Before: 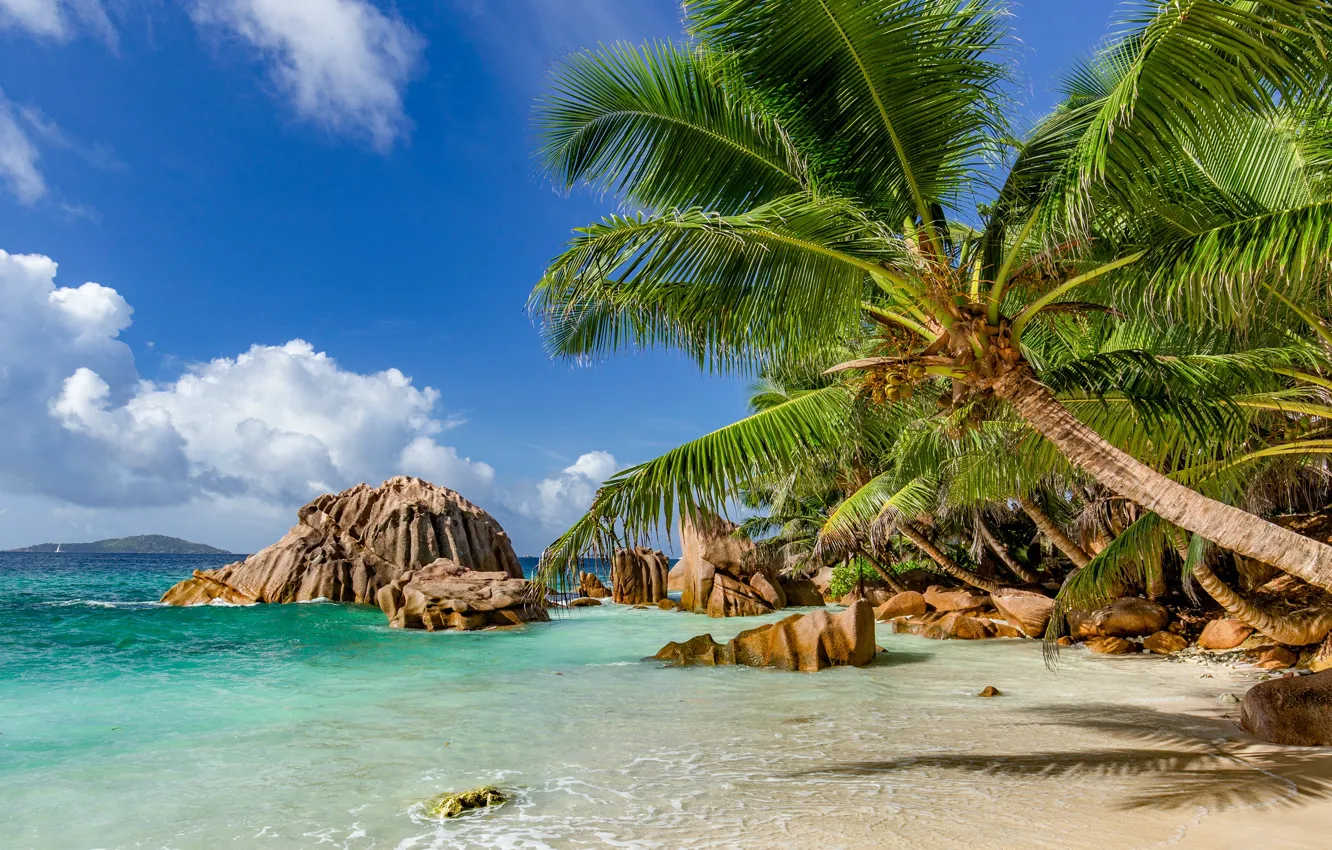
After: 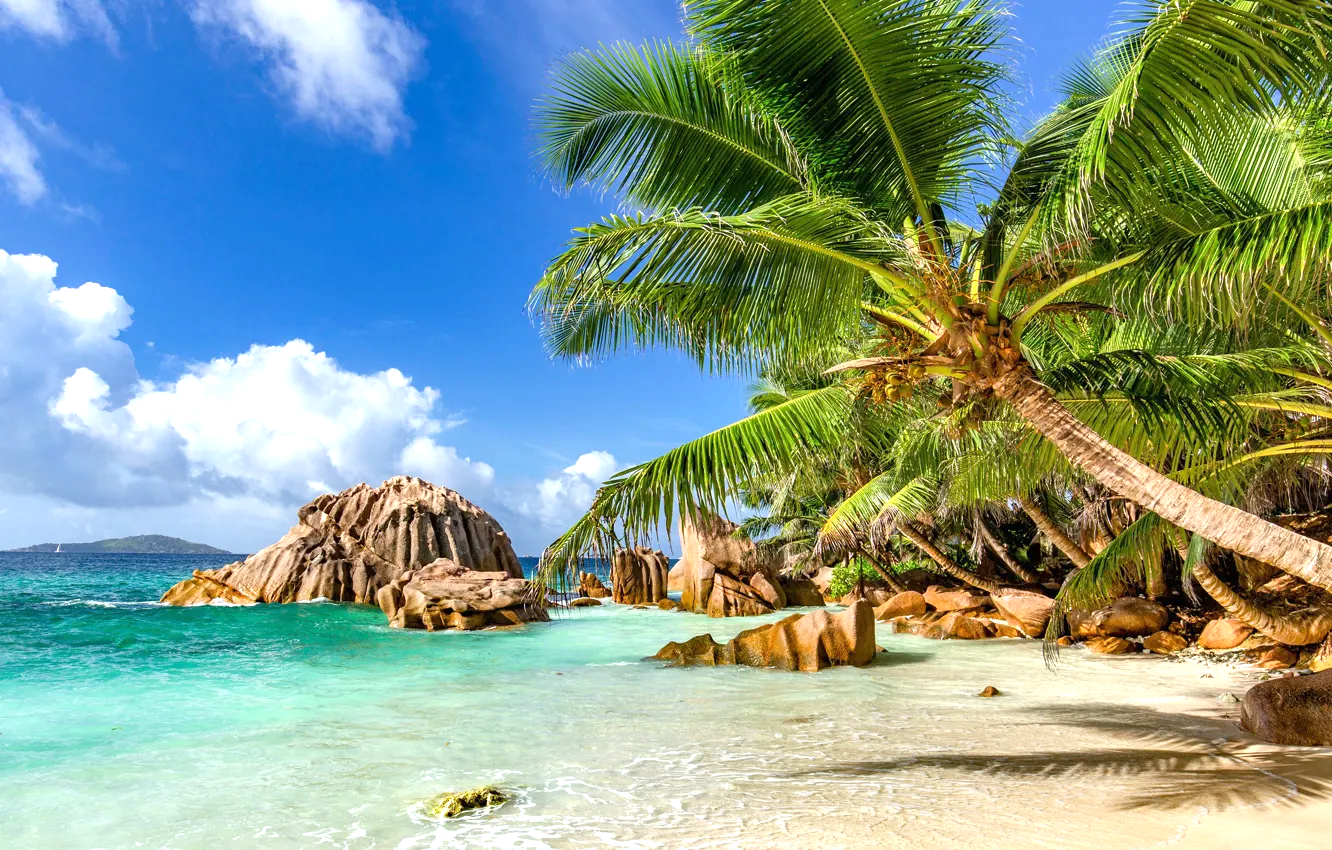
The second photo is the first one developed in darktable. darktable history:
exposure: black level correction 0, exposure 0.684 EV, compensate exposure bias true, compensate highlight preservation false
